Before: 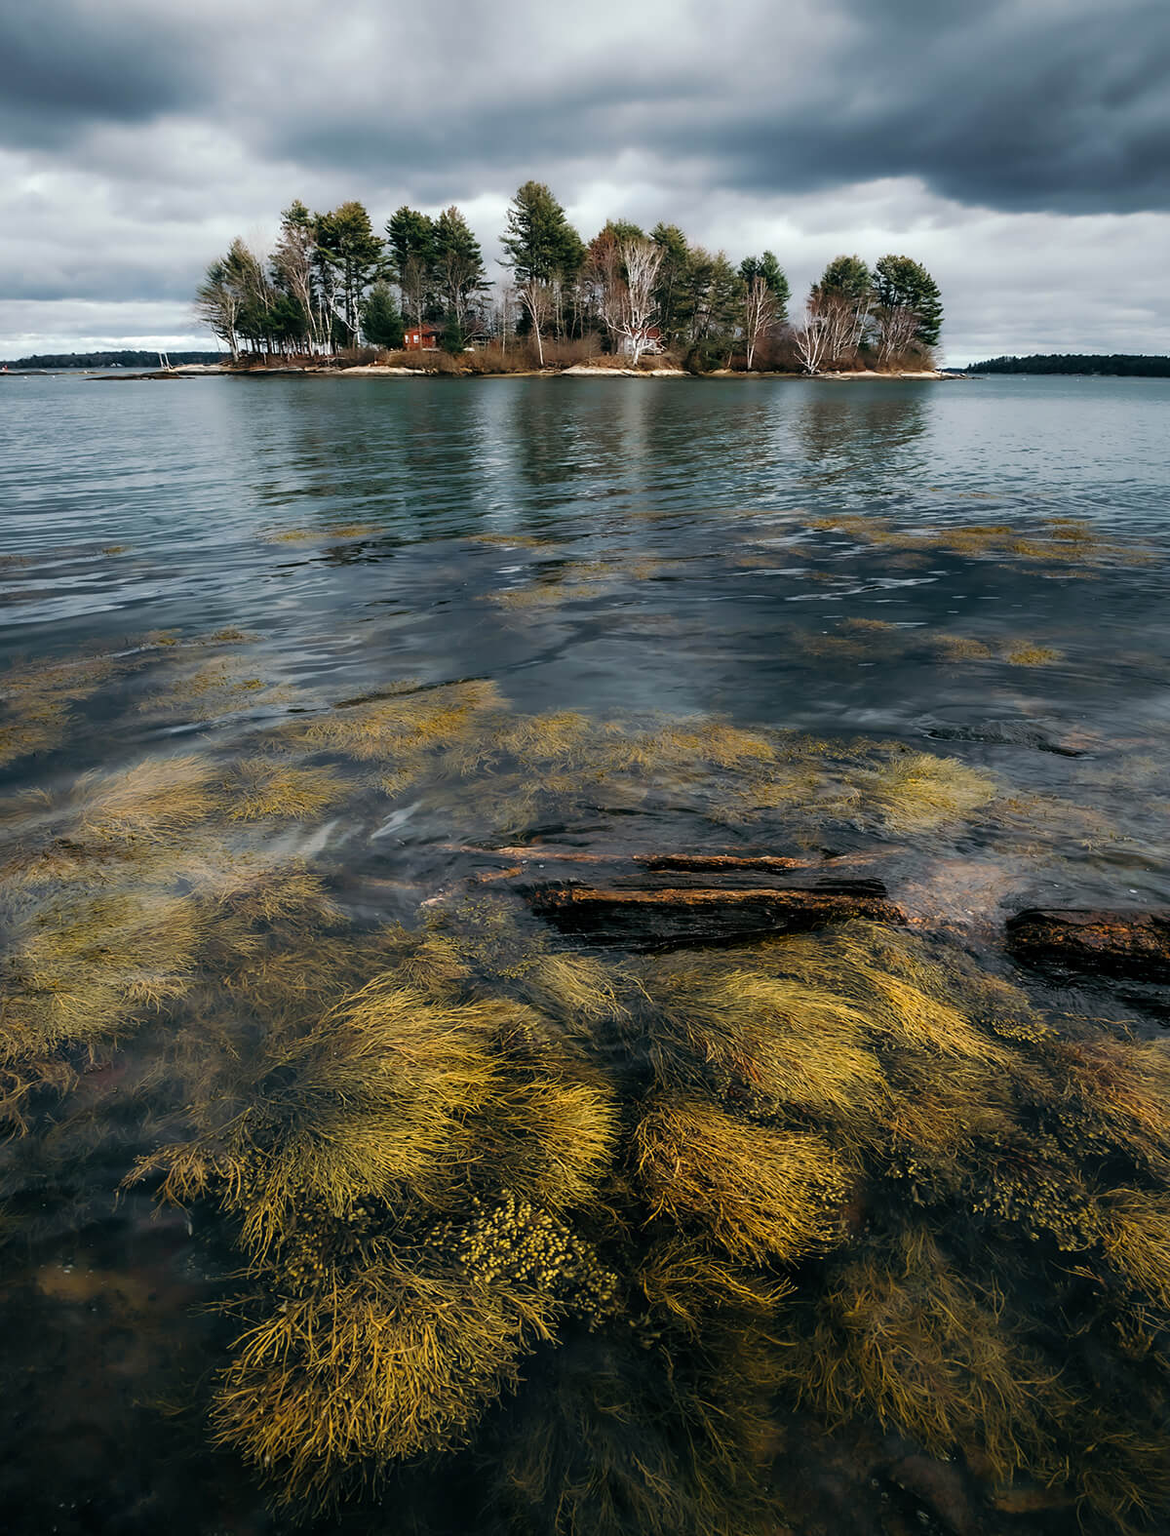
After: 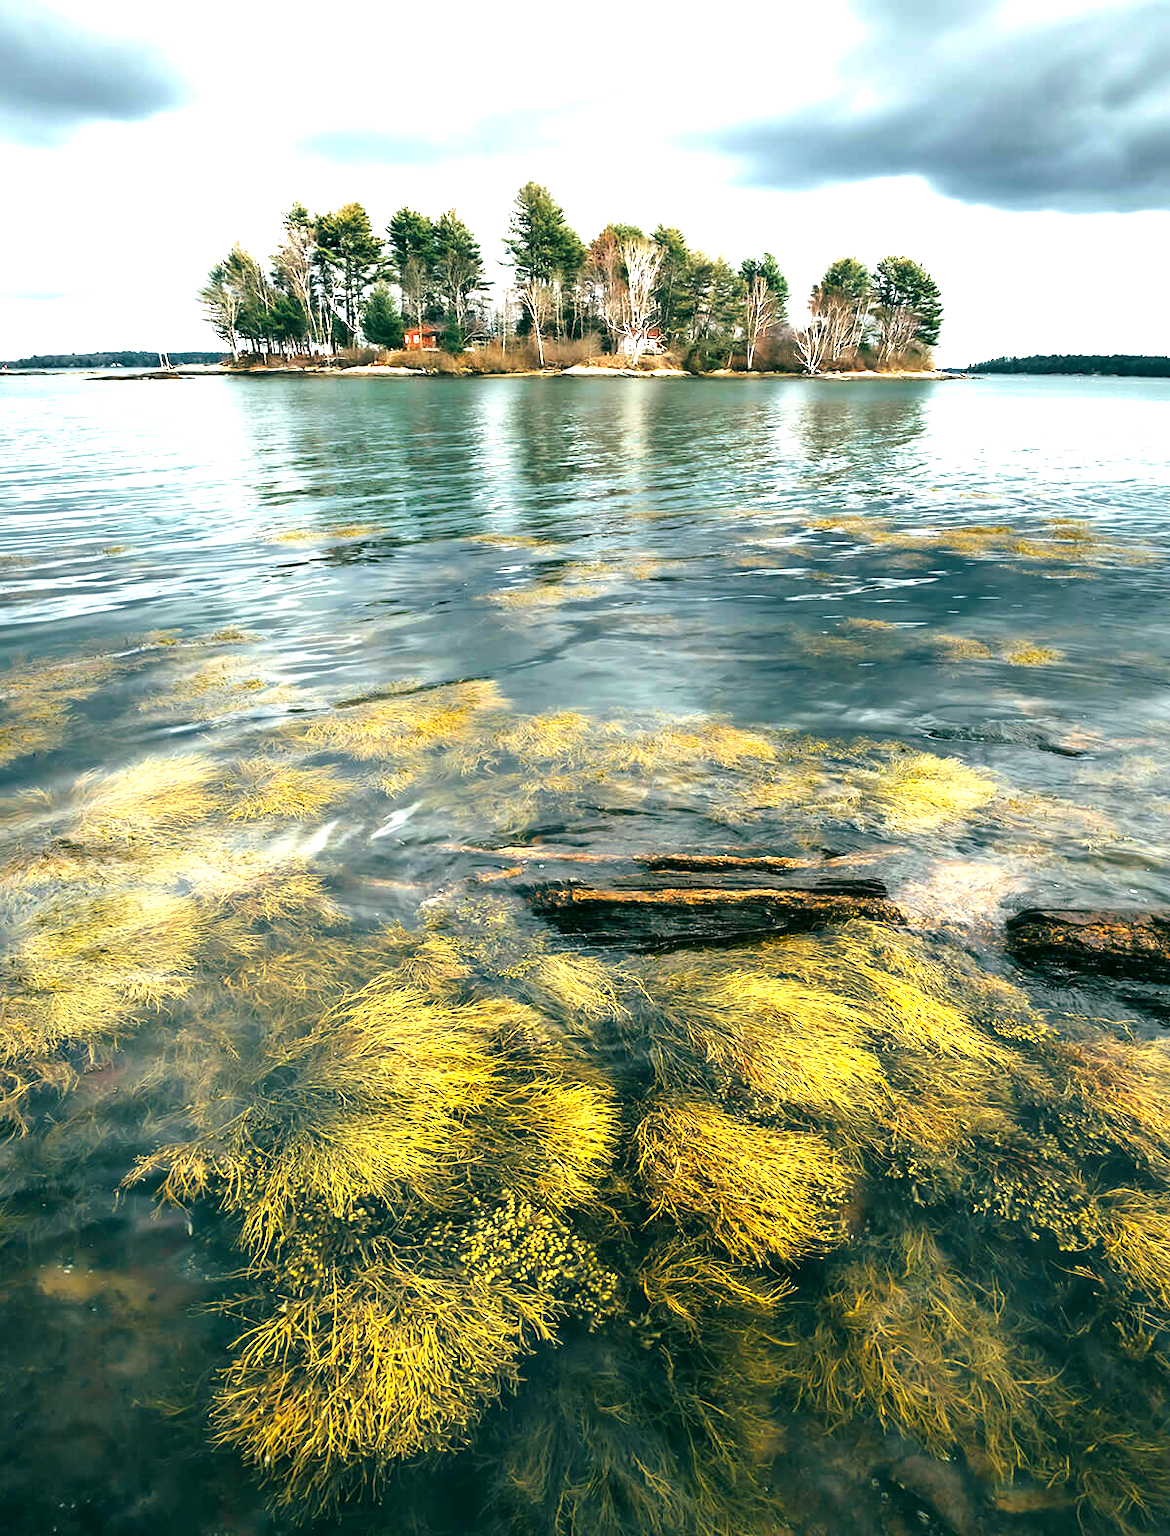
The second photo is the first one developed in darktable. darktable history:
exposure: black level correction 0, exposure 1.975 EV, compensate exposure bias true, compensate highlight preservation false
color correction: highlights a* -0.482, highlights b* 9.48, shadows a* -9.48, shadows b* 0.803
